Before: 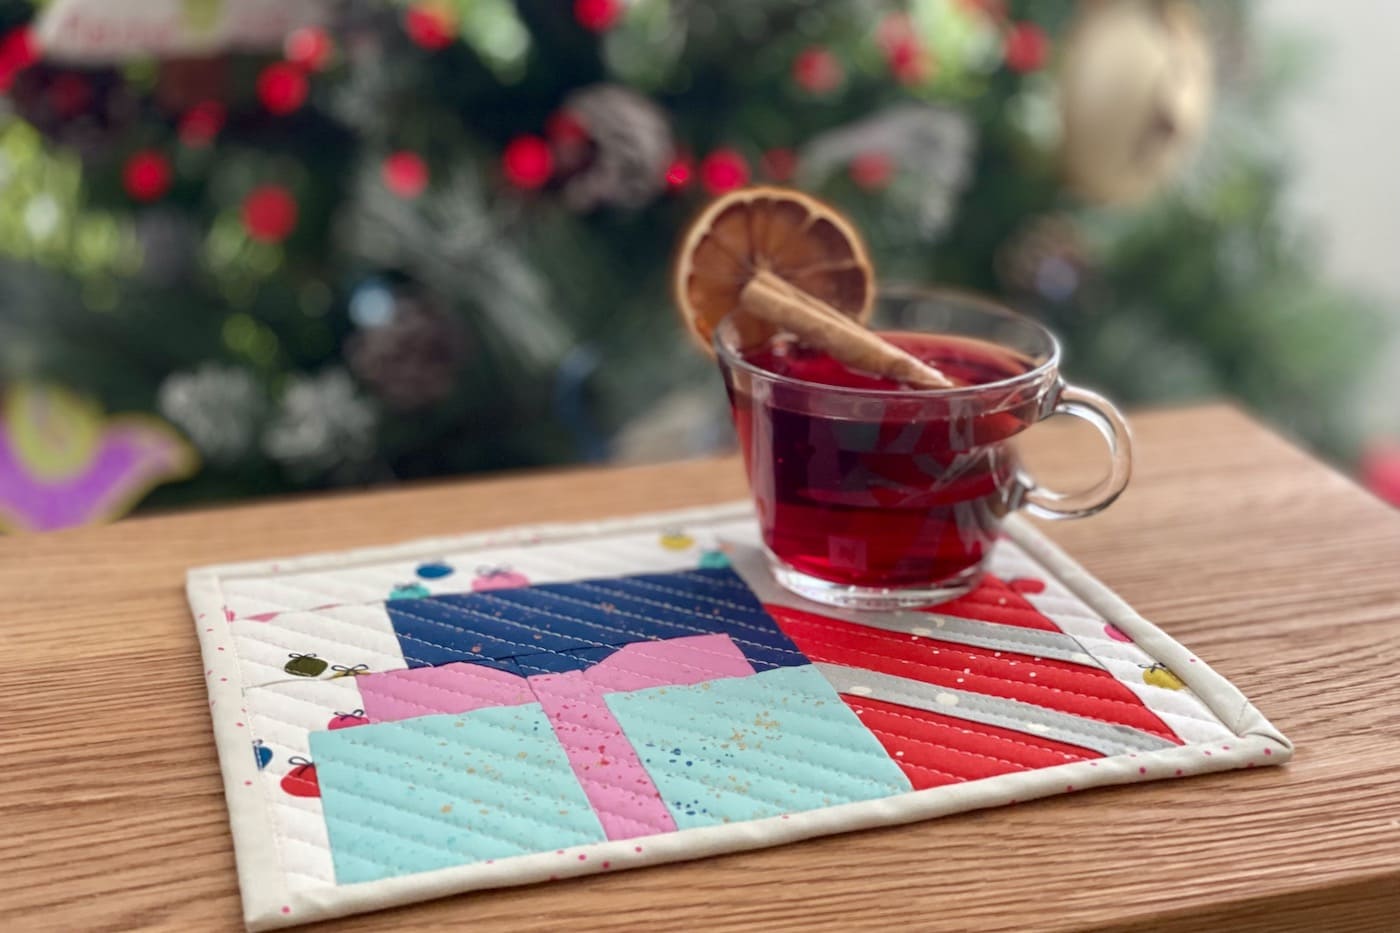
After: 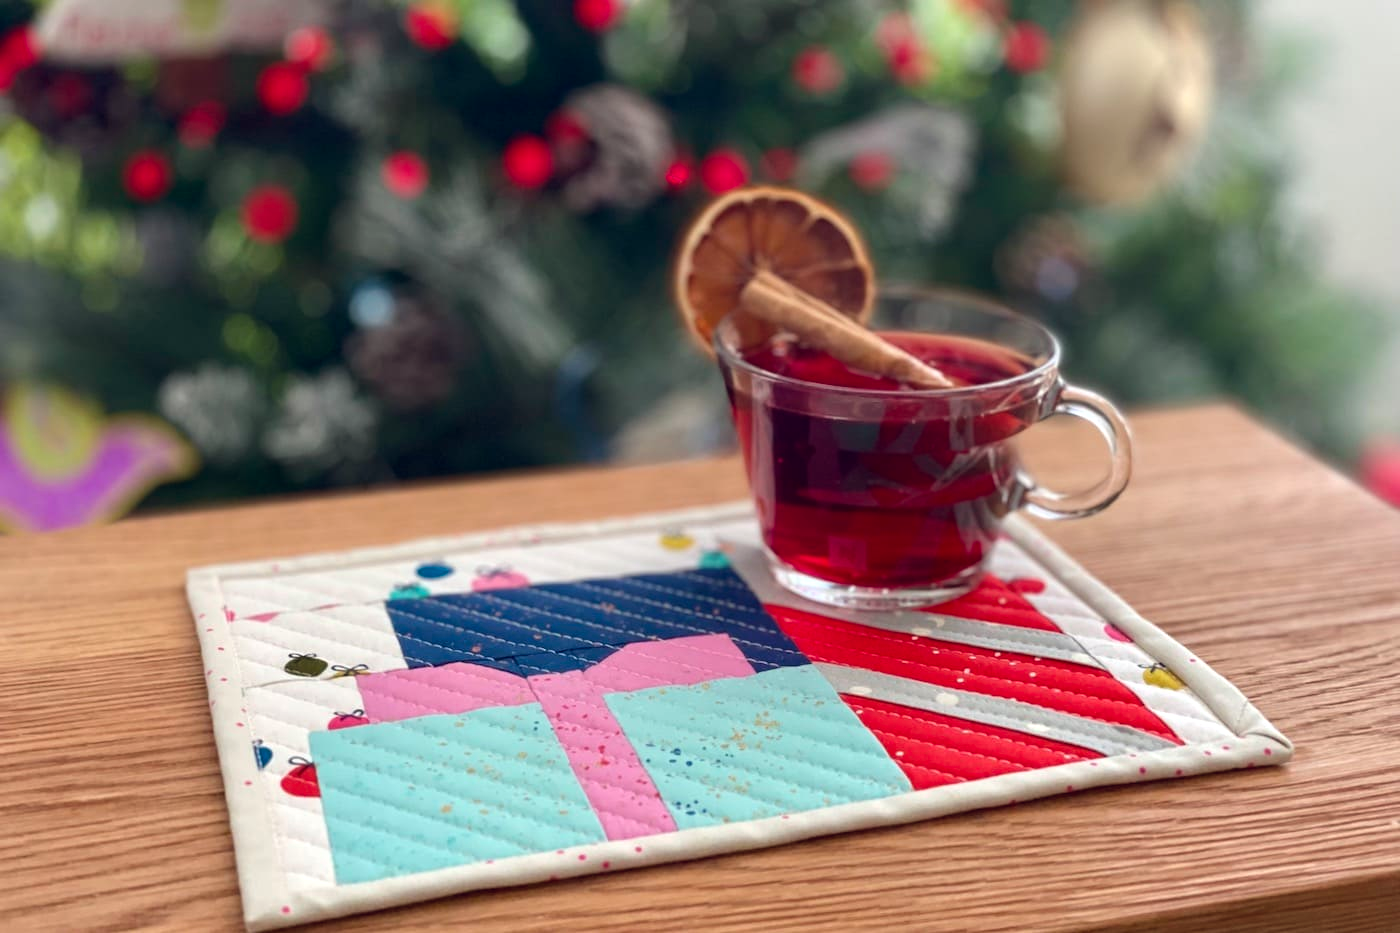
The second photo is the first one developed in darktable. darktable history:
color balance rgb: global offset › chroma 0.064%, global offset › hue 254.32°, perceptual saturation grading › global saturation 0.395%, contrast 4.85%
